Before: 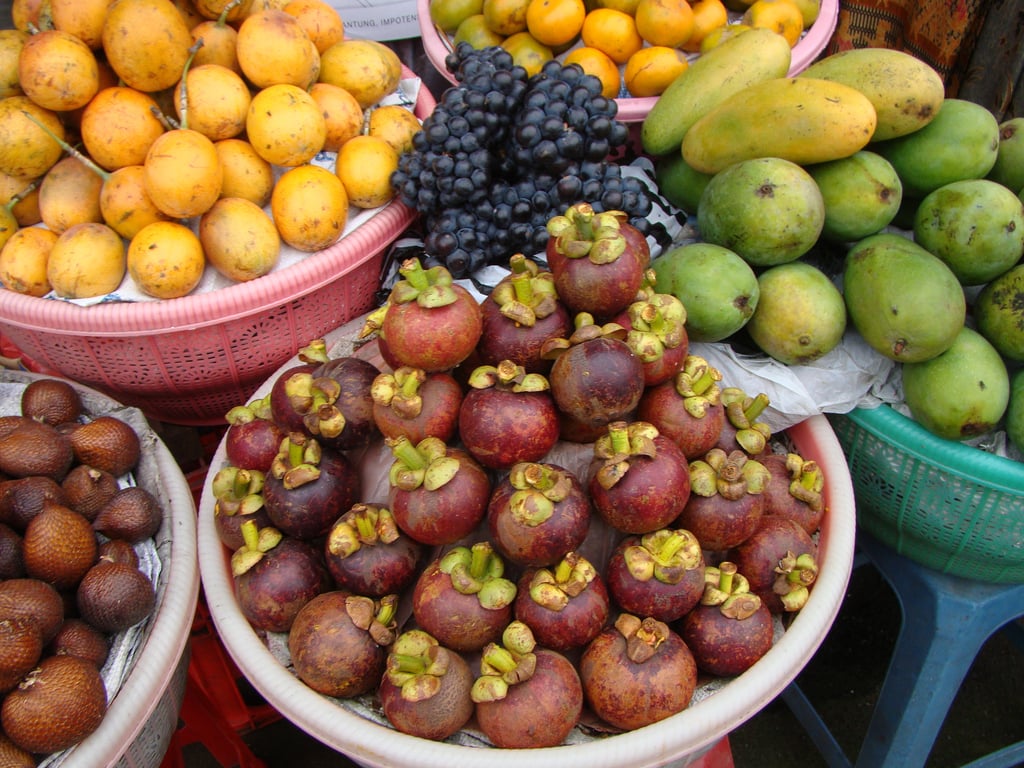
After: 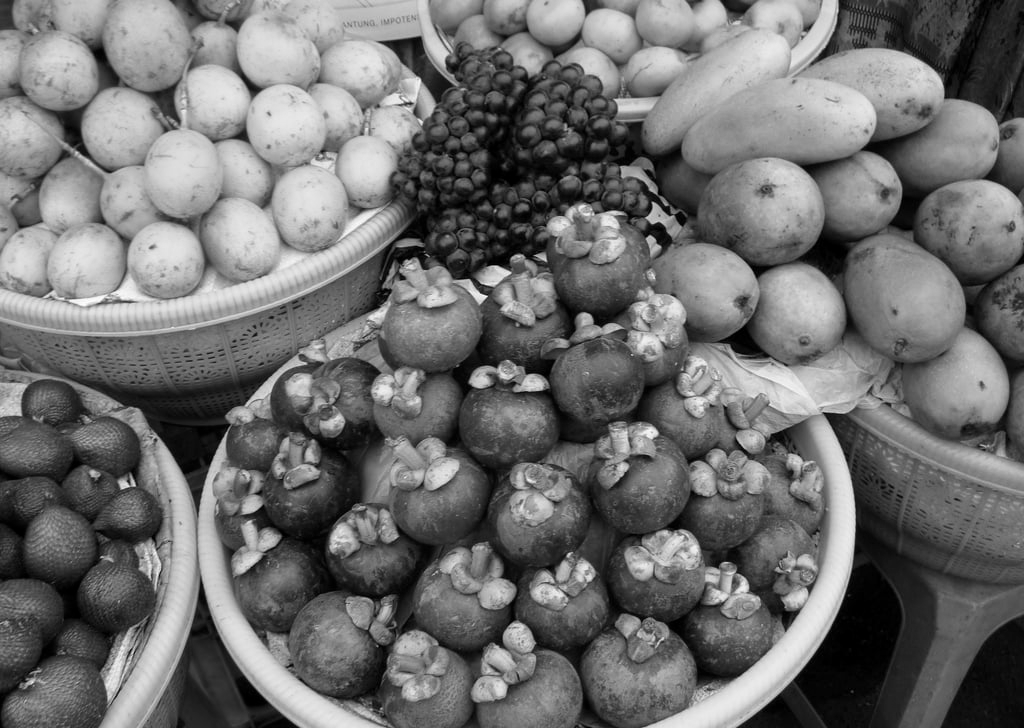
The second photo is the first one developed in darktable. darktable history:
crop and rotate: top 0%, bottom 5.097%
color balance: mode lift, gamma, gain (sRGB), lift [0.97, 1, 1, 1], gamma [1.03, 1, 1, 1]
color contrast: green-magenta contrast 0, blue-yellow contrast 0
